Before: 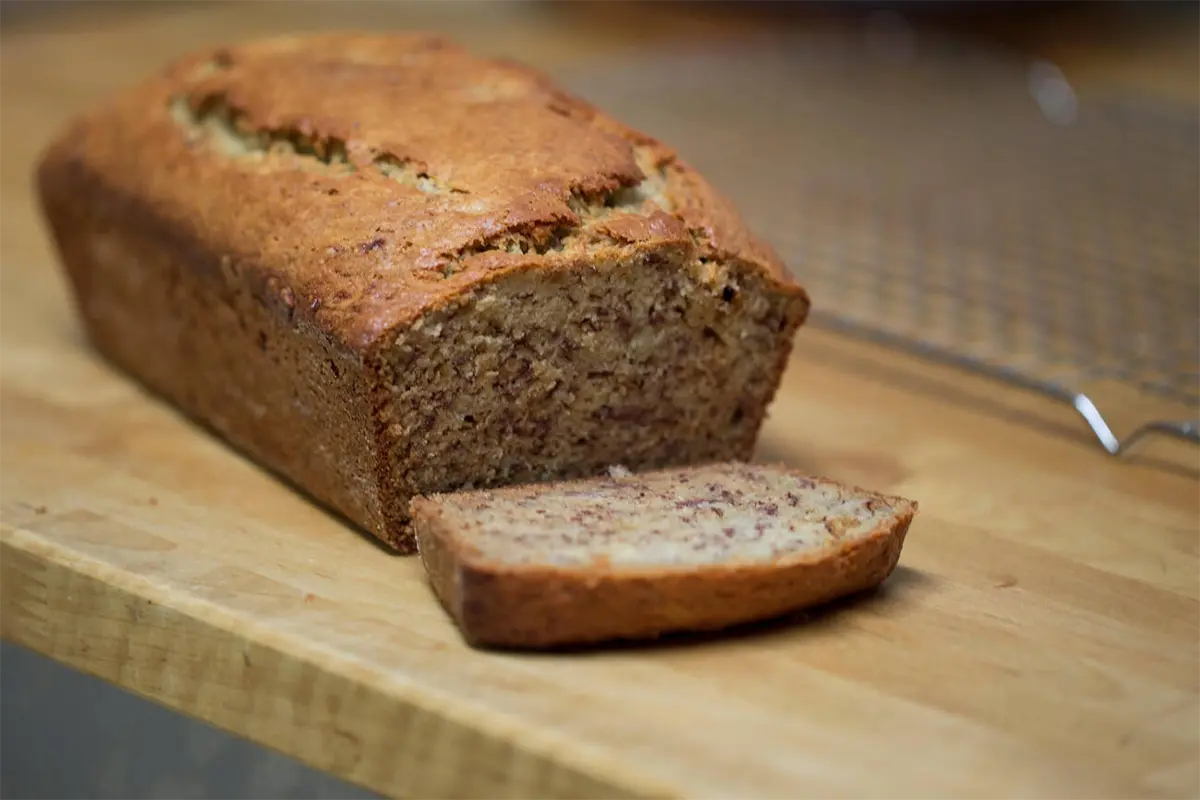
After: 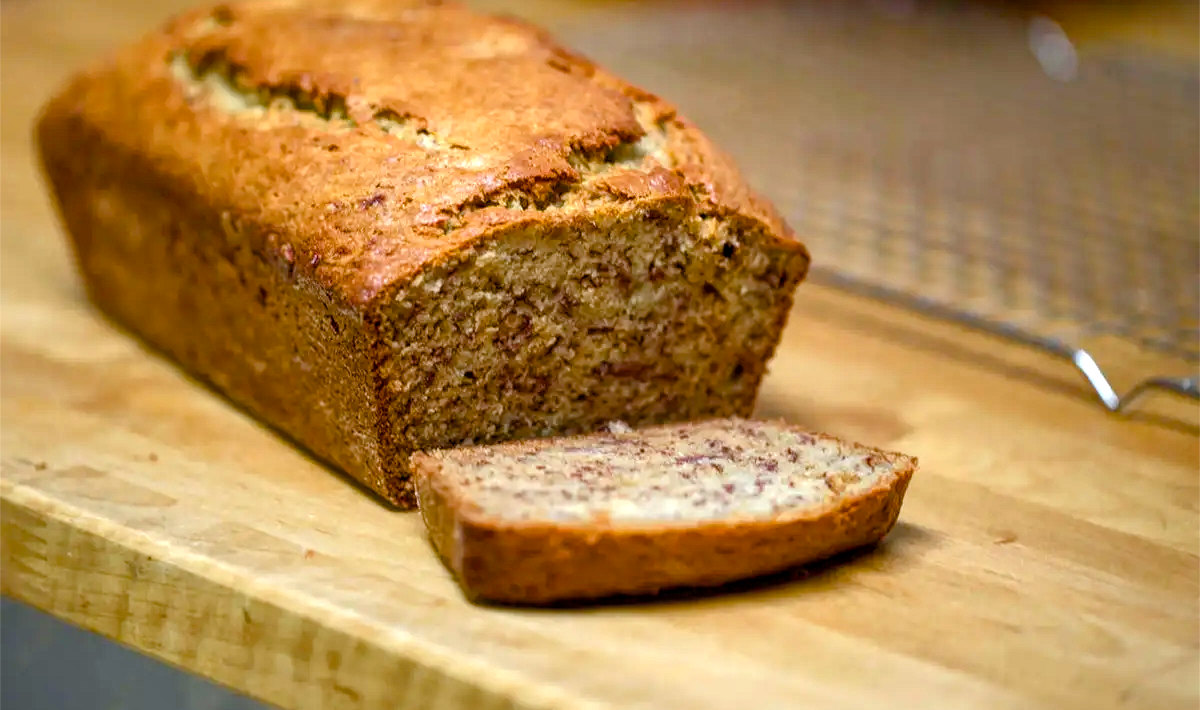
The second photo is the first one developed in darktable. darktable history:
exposure: exposure 0.562 EV, compensate highlight preservation false
crop and rotate: top 5.531%, bottom 5.643%
color balance rgb: linear chroma grading › global chroma 14.826%, perceptual saturation grading › global saturation 20%, perceptual saturation grading › highlights -25.417%, perceptual saturation grading › shadows 49.379%
local contrast: highlights 93%, shadows 88%, detail 160%, midtone range 0.2
